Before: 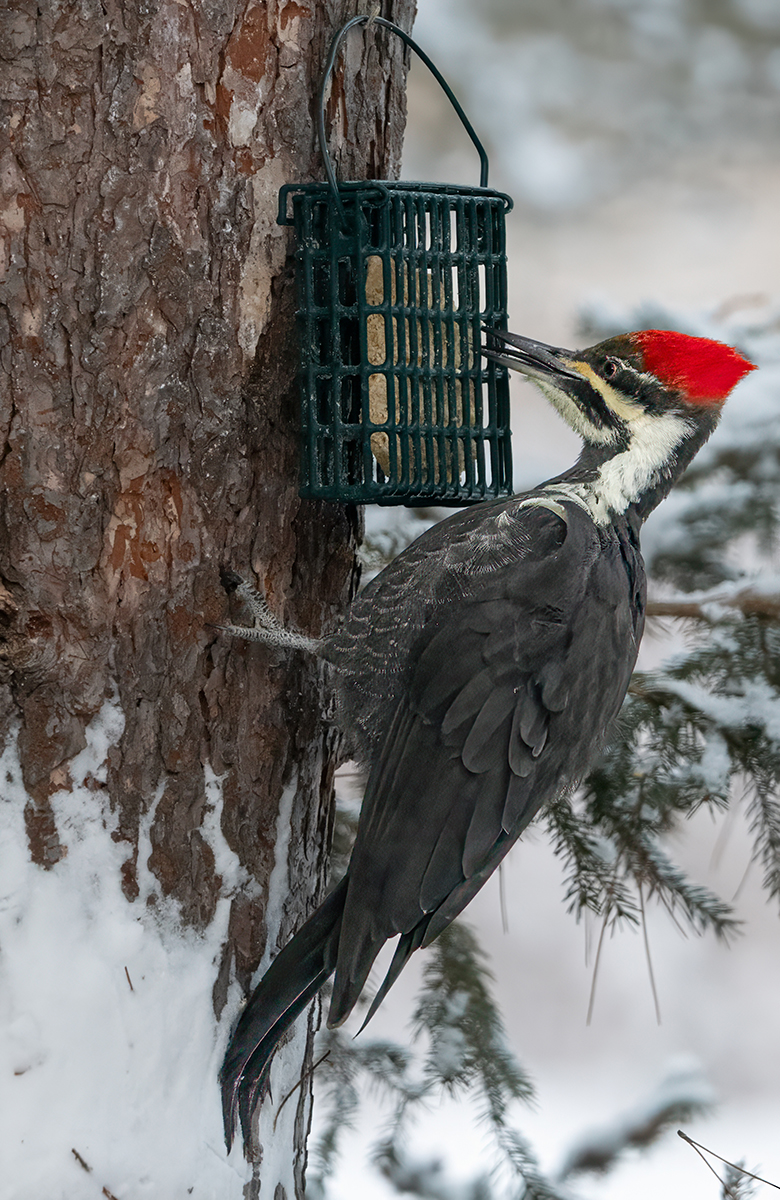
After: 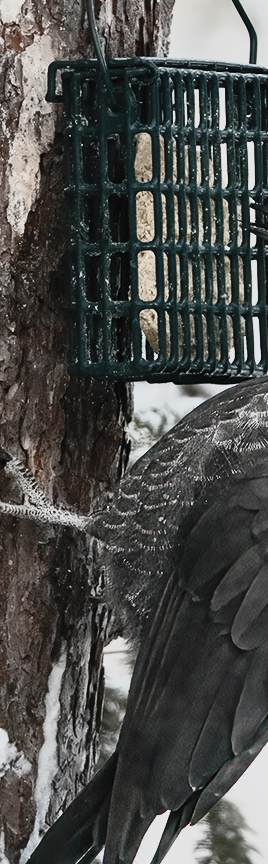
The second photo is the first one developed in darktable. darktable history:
crop and rotate: left 29.673%, top 10.308%, right 35.878%, bottom 17.674%
contrast brightness saturation: contrast 0.564, brightness 0.567, saturation -0.339
tone curve: curves: ch0 [(0, 0.009) (0.105, 0.069) (0.195, 0.154) (0.289, 0.278) (0.384, 0.391) (0.513, 0.53) (0.66, 0.667) (0.895, 0.863) (1, 0.919)]; ch1 [(0, 0) (0.161, 0.092) (0.35, 0.33) (0.403, 0.395) (0.456, 0.469) (0.502, 0.499) (0.519, 0.514) (0.576, 0.587) (0.642, 0.645) (0.701, 0.742) (1, 0.942)]; ch2 [(0, 0) (0.371, 0.362) (0.437, 0.437) (0.501, 0.5) (0.53, 0.528) (0.569, 0.551) (0.619, 0.58) (0.883, 0.752) (1, 0.929)], preserve colors none
